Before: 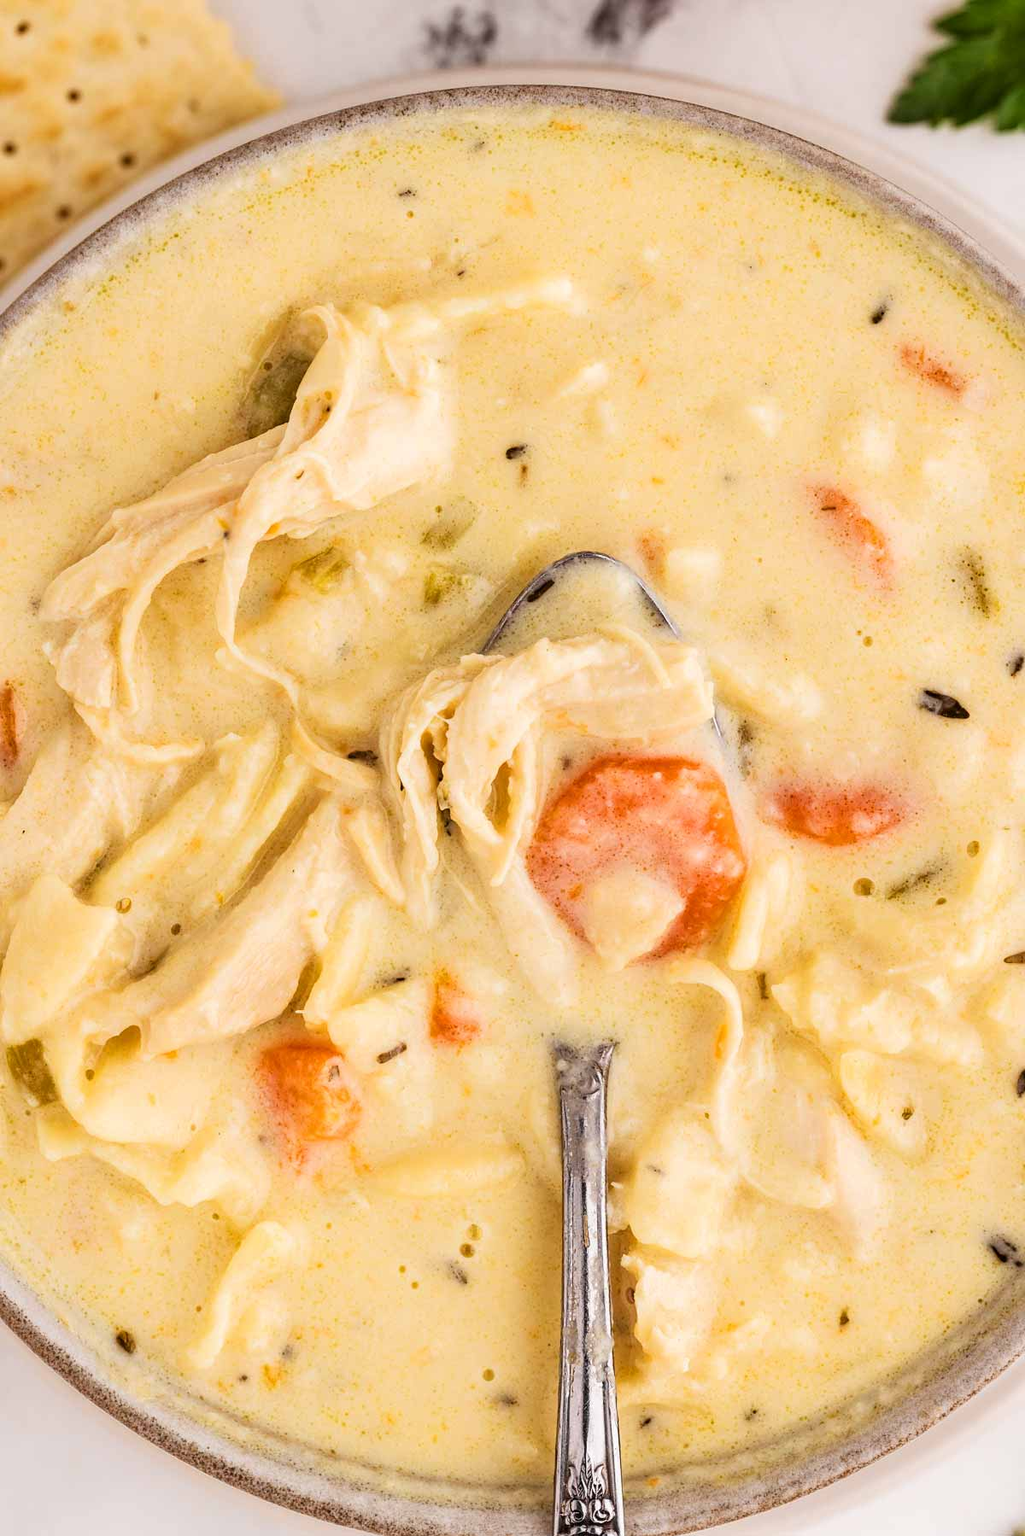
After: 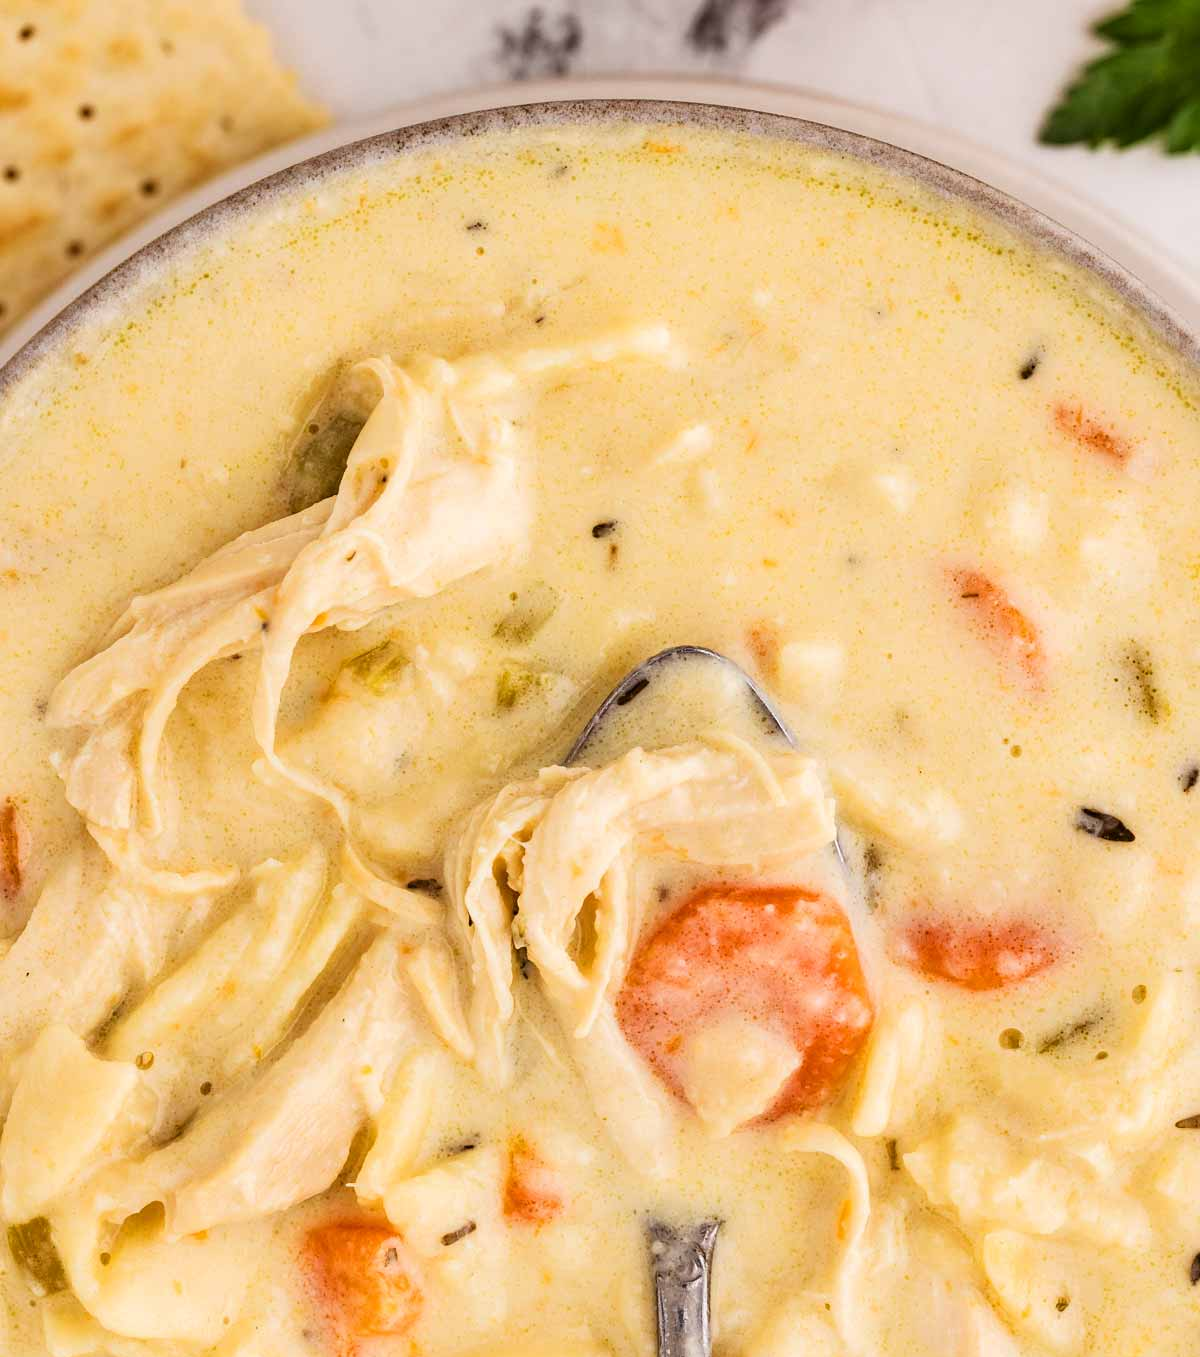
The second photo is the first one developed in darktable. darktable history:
crop: bottom 24.555%
